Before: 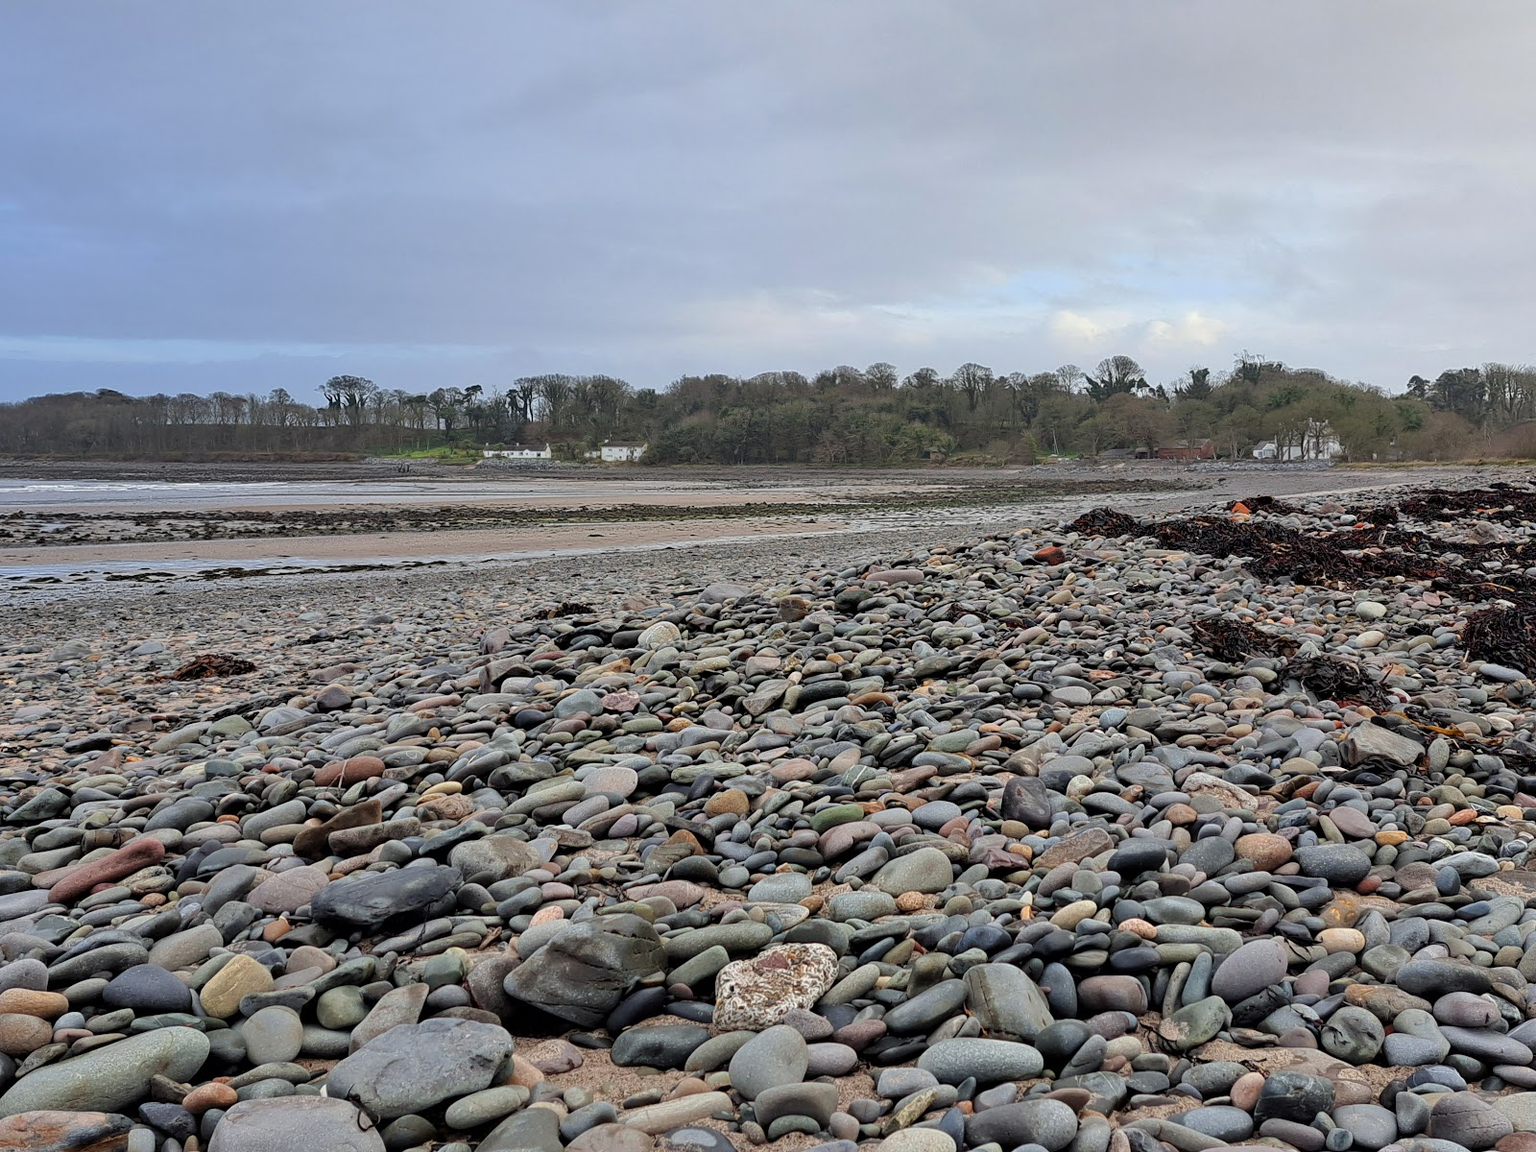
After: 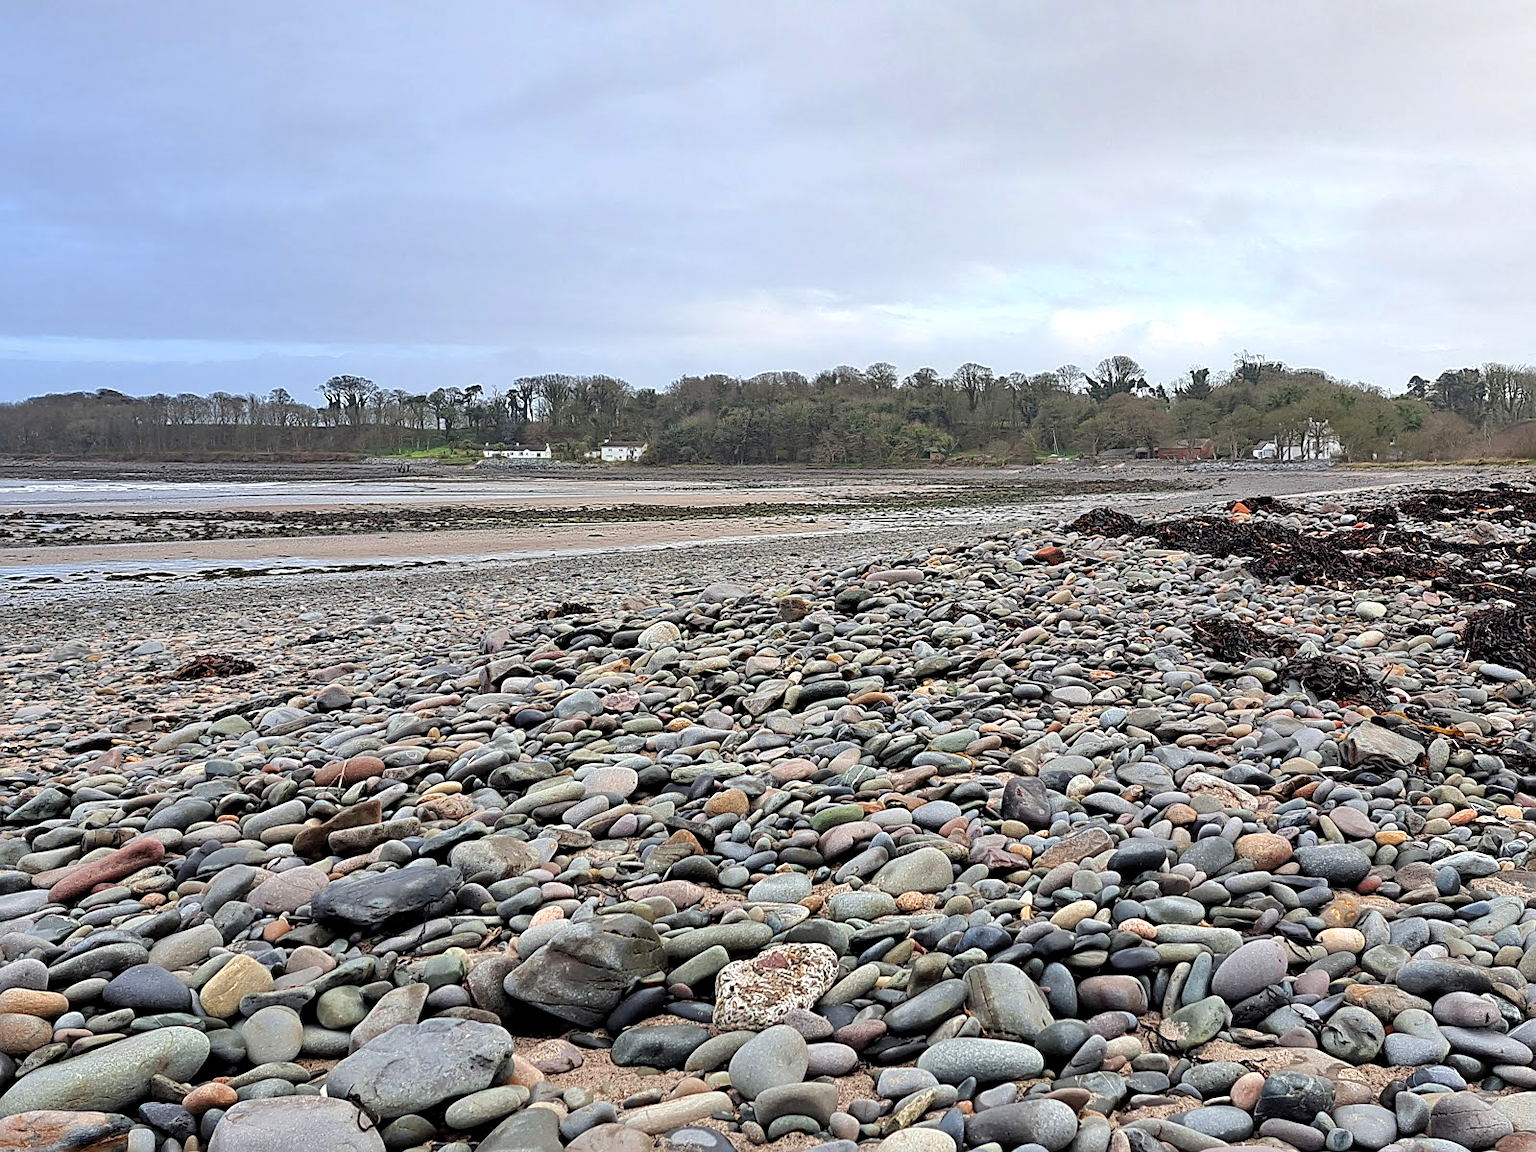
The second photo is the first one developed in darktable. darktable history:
exposure: black level correction 0.001, exposure 0.5 EV, compensate exposure bias true, compensate highlight preservation false
base curve: preserve colors none
sharpen: on, module defaults
